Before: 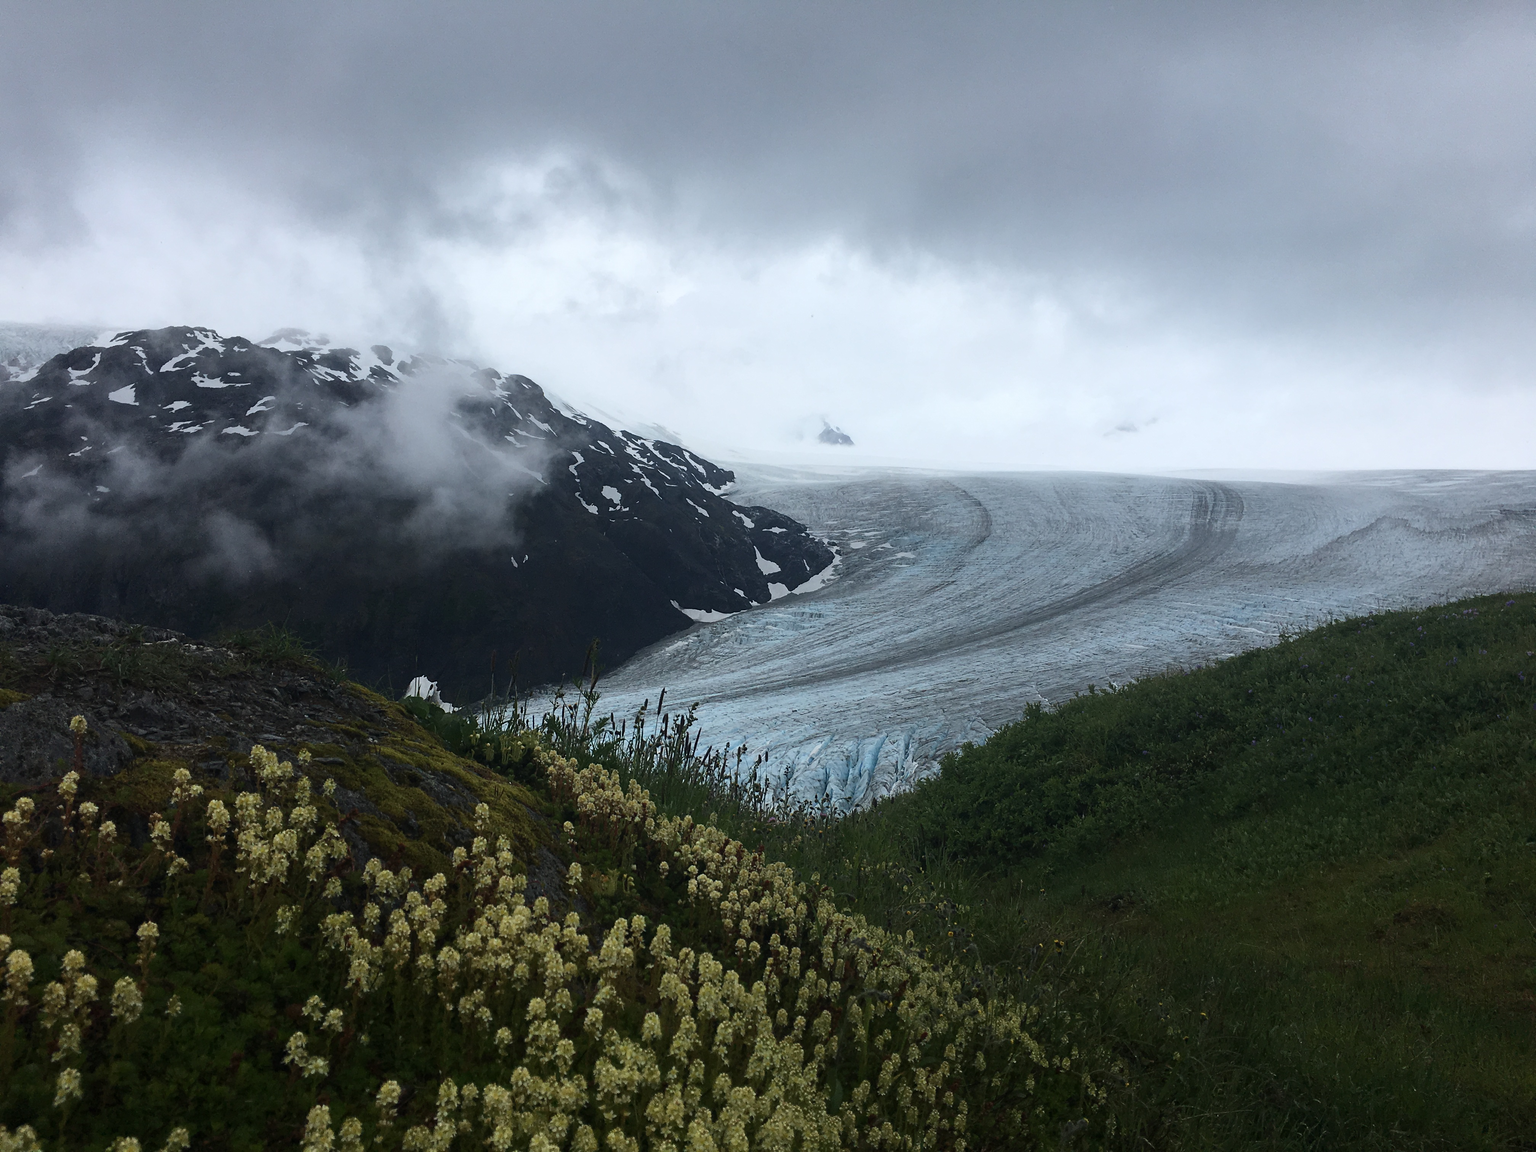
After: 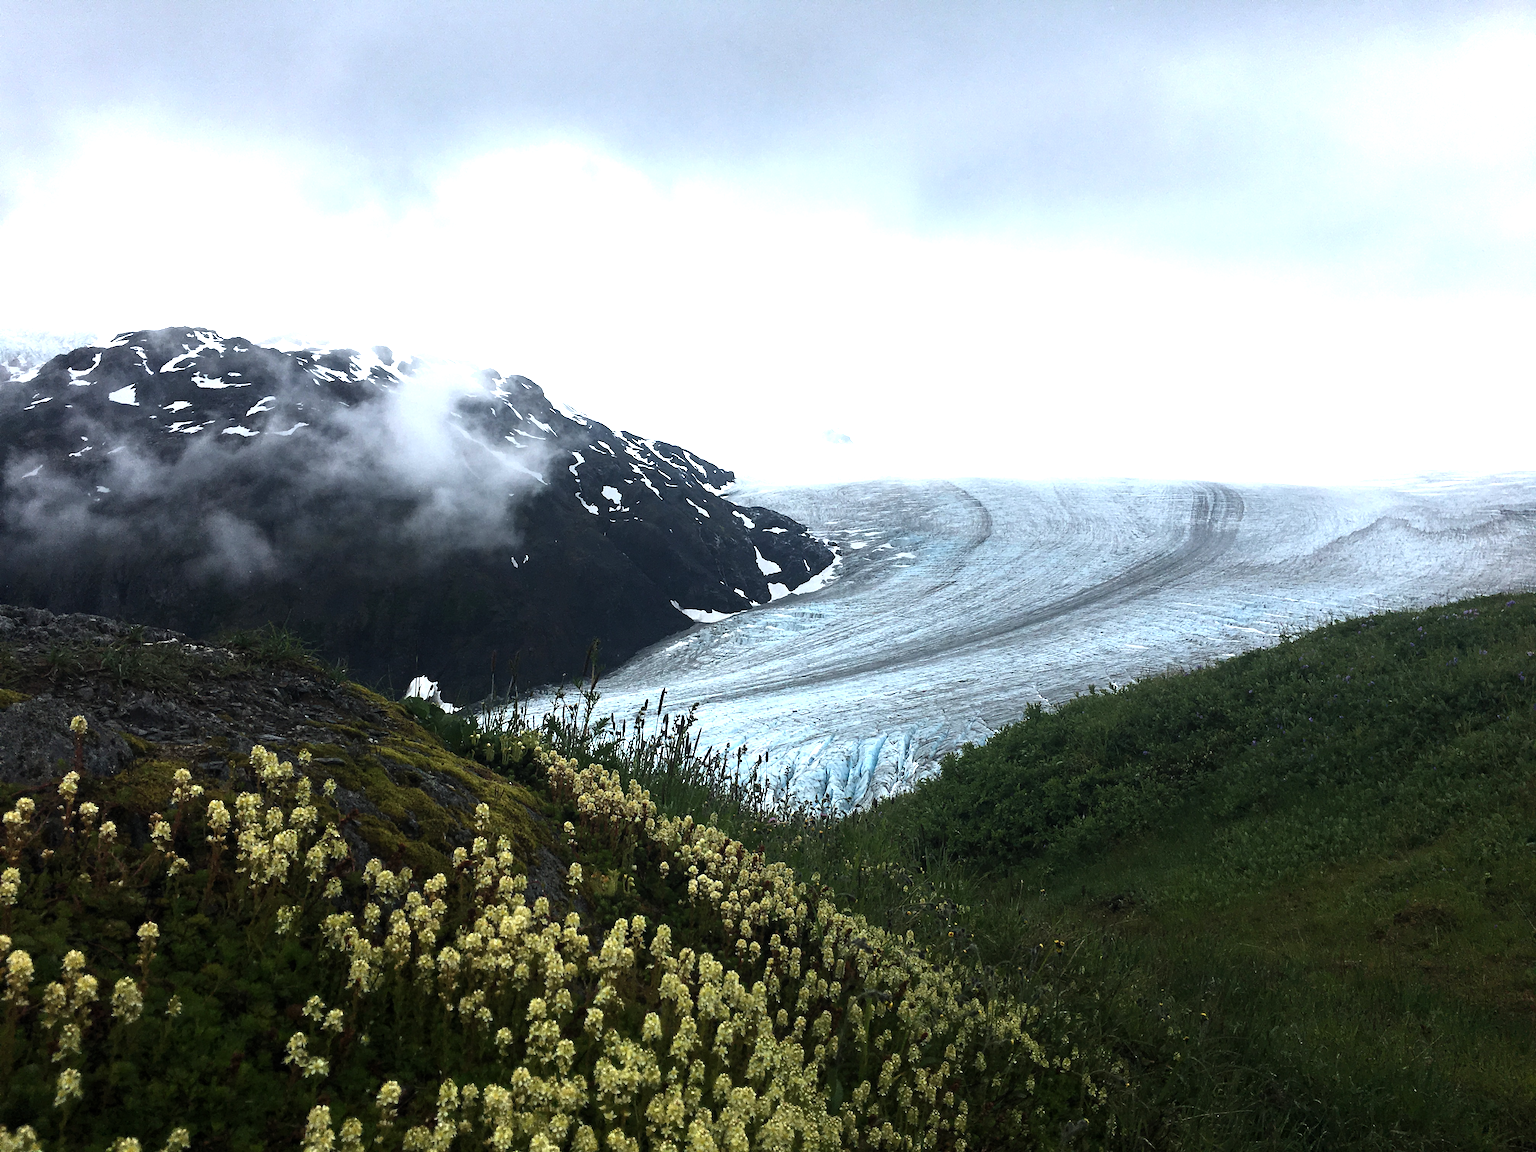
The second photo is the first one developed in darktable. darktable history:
levels: black 8.55%, levels [0.012, 0.367, 0.697]
